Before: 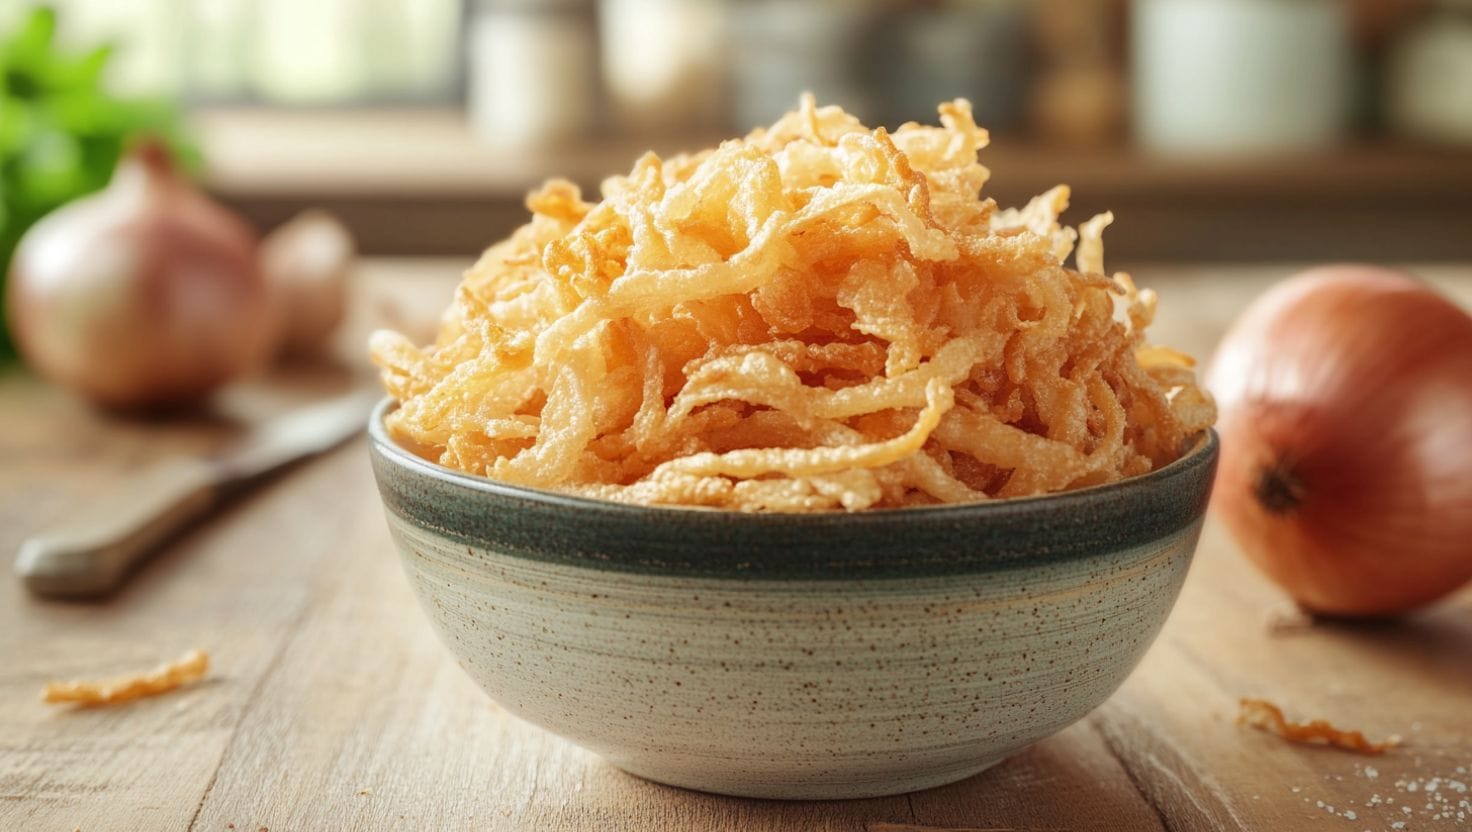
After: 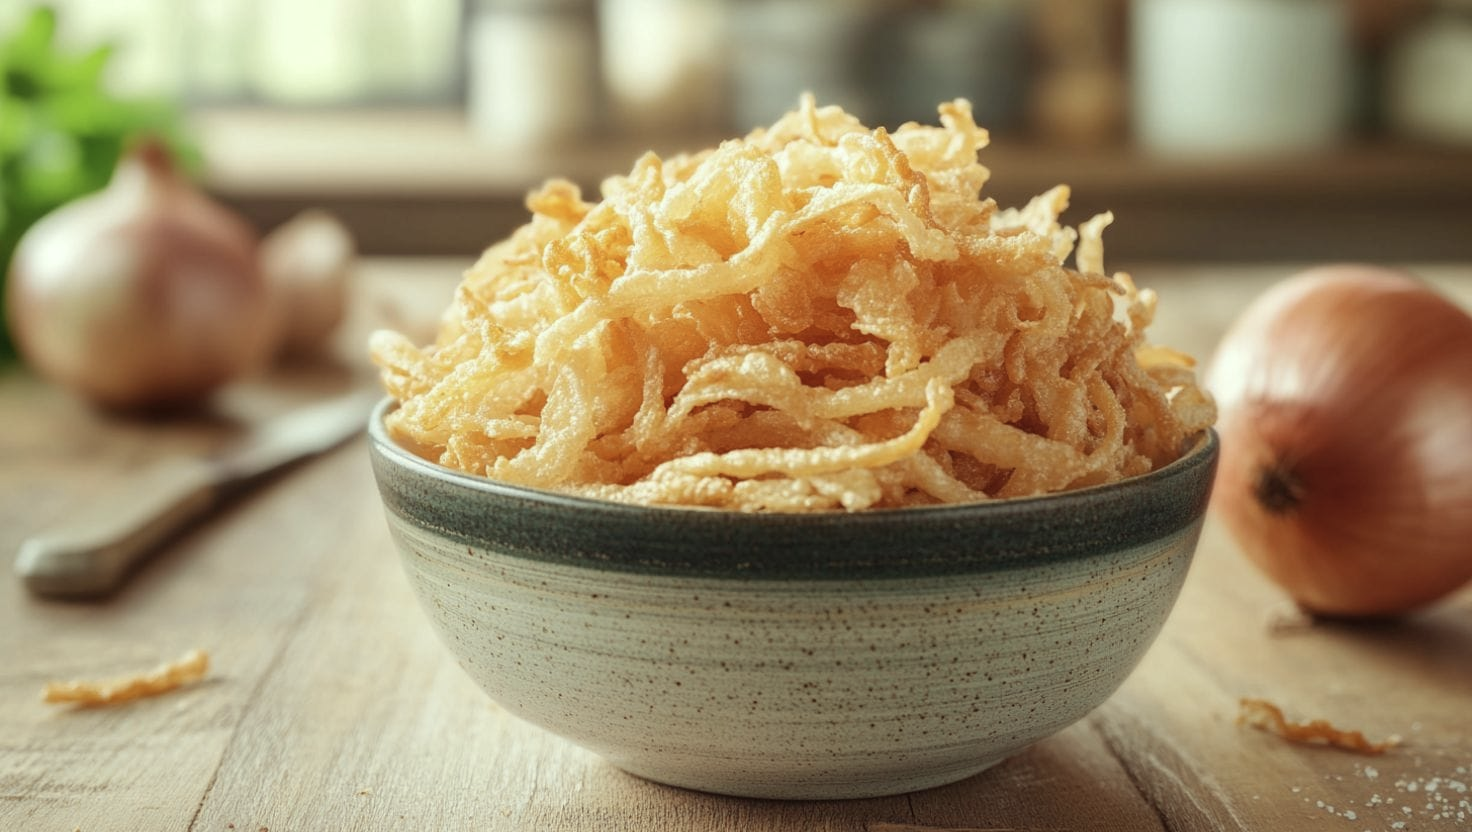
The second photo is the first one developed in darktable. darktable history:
color correction: highlights a* -4.73, highlights b* 5.06, saturation 0.97
contrast brightness saturation: saturation -0.17
